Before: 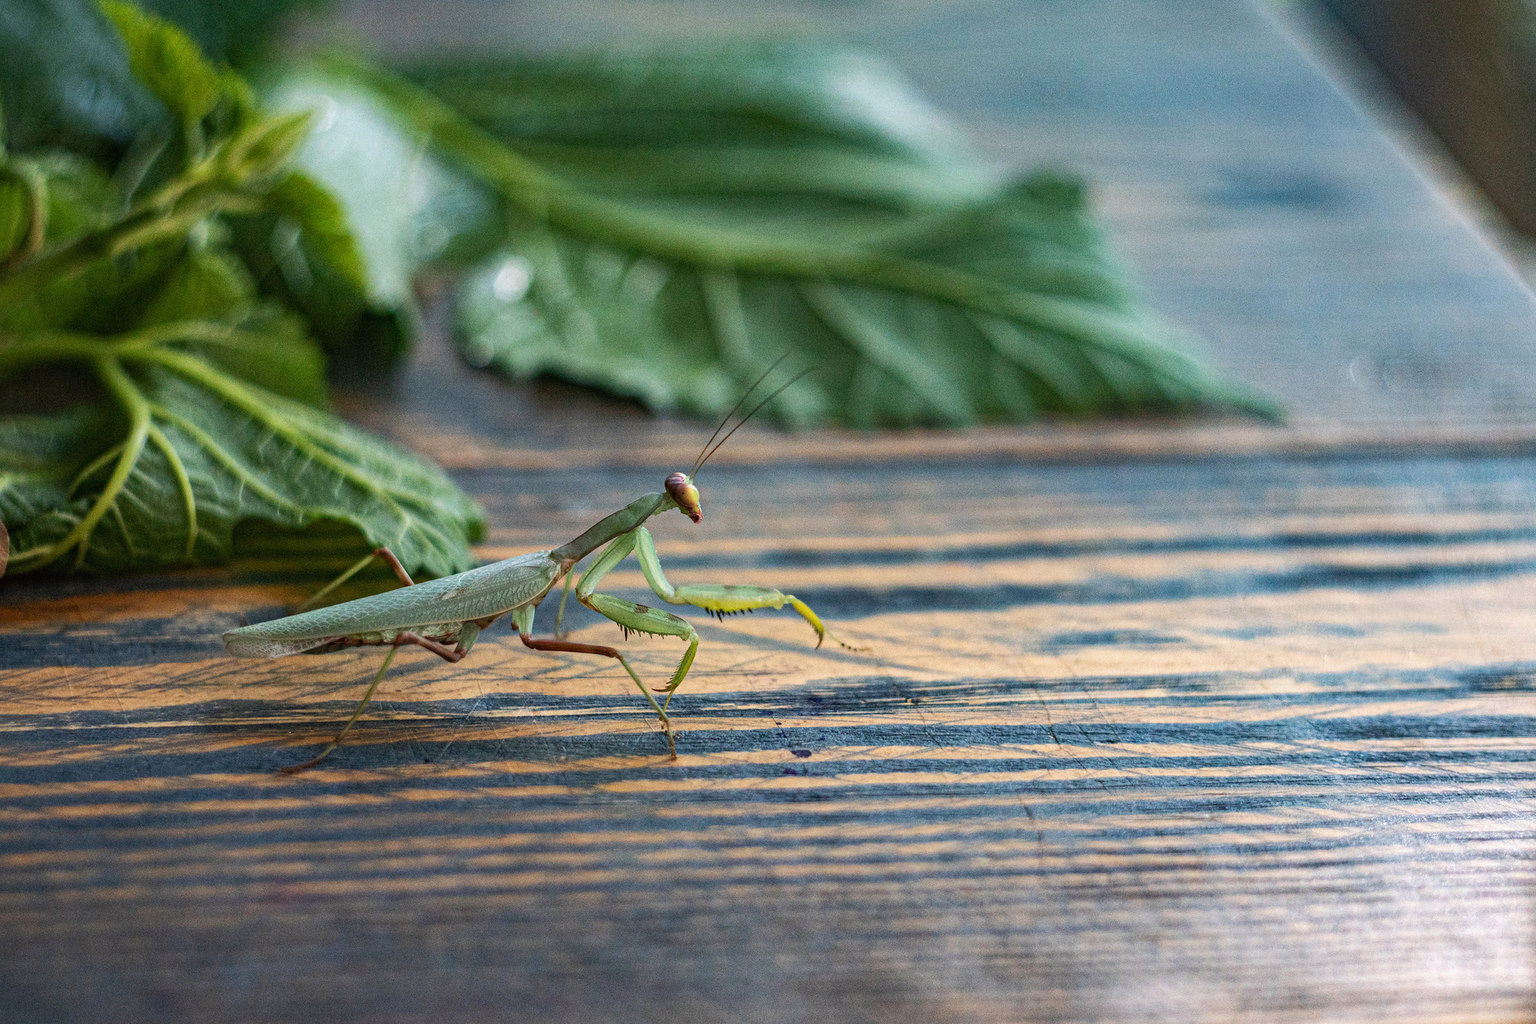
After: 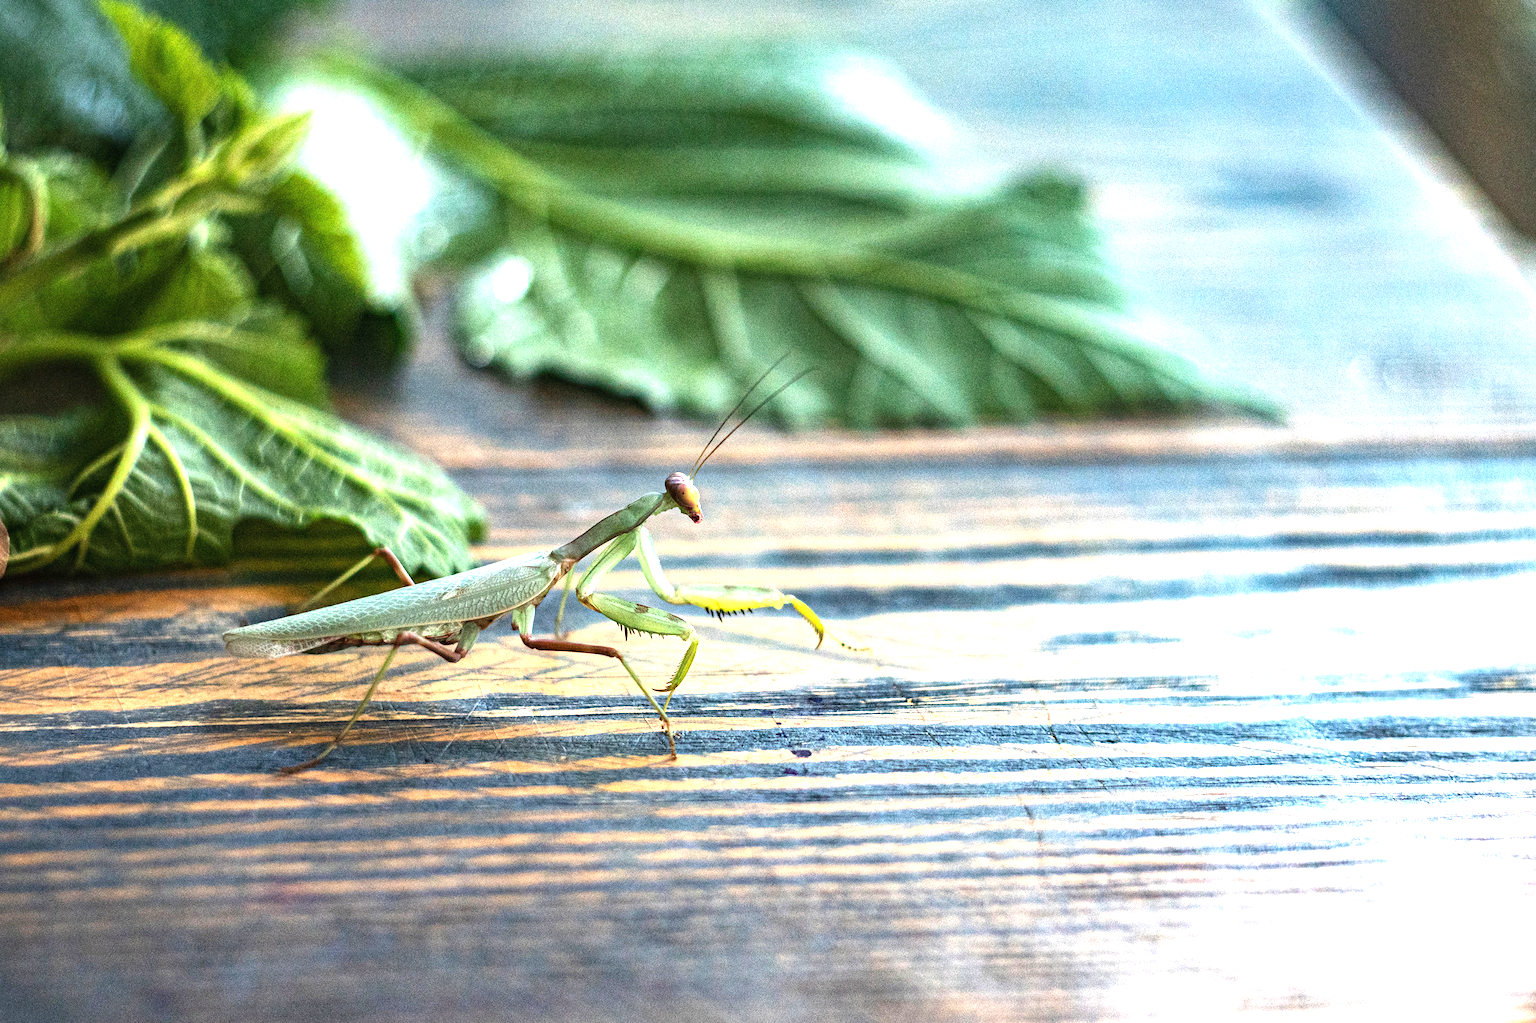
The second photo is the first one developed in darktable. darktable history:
tone equalizer: -8 EV -0.417 EV, -7 EV -0.389 EV, -6 EV -0.333 EV, -5 EV -0.222 EV, -3 EV 0.222 EV, -2 EV 0.333 EV, -1 EV 0.389 EV, +0 EV 0.417 EV, edges refinement/feathering 500, mask exposure compensation -1.57 EV, preserve details no
exposure: black level correction 0, exposure 1.1 EV, compensate highlight preservation false
